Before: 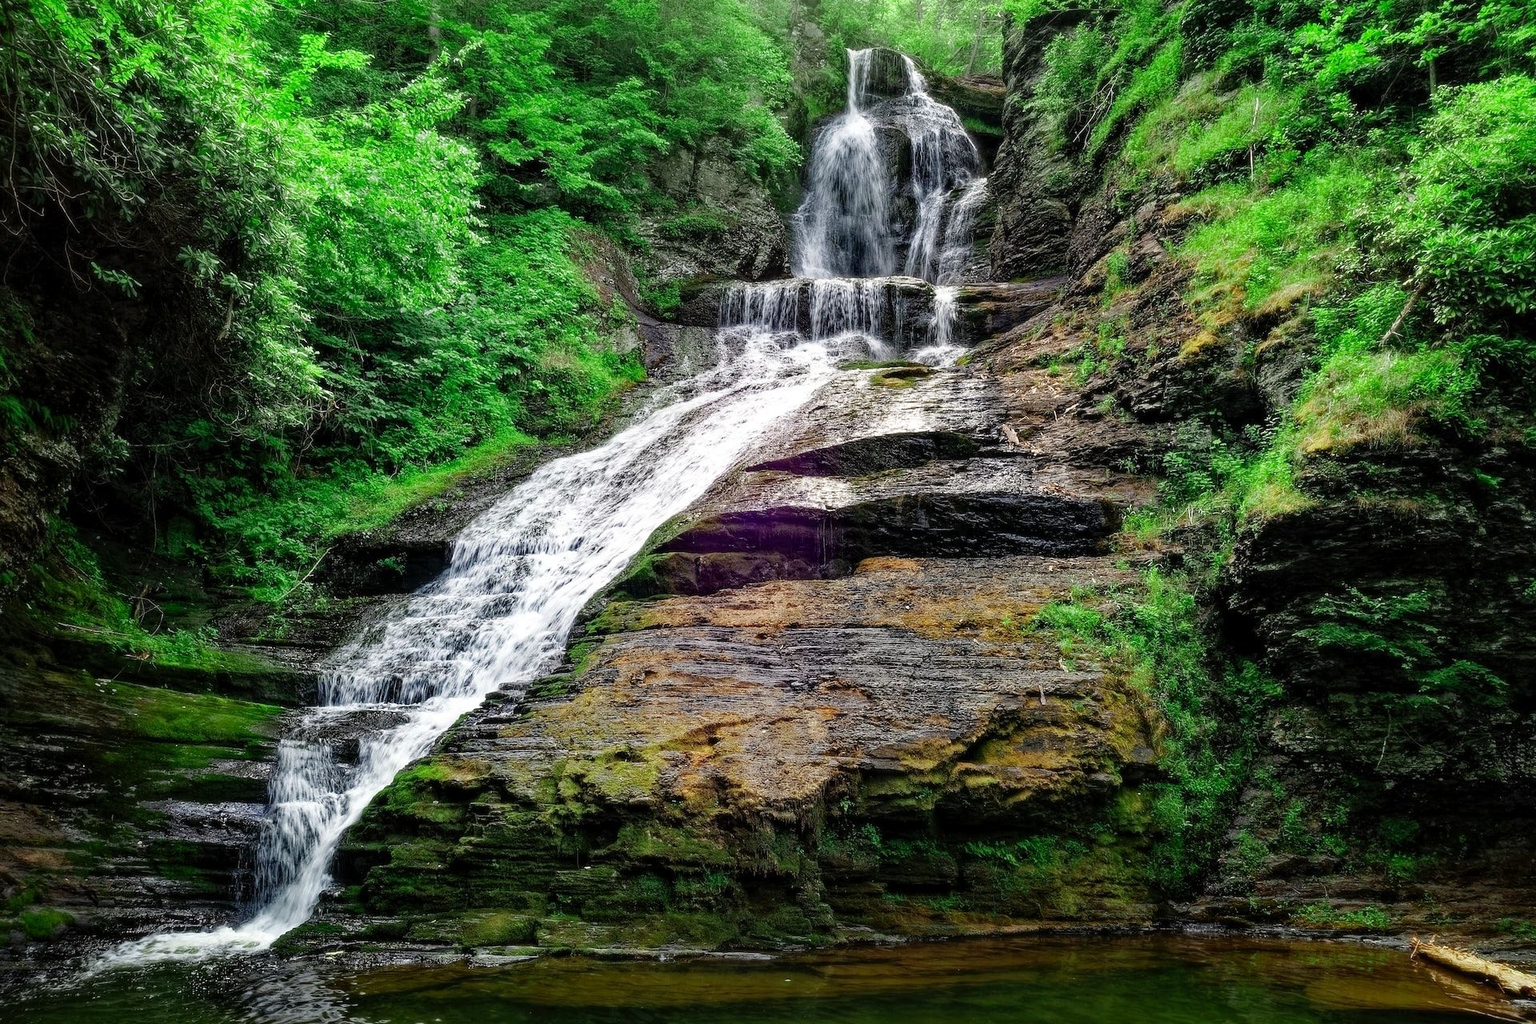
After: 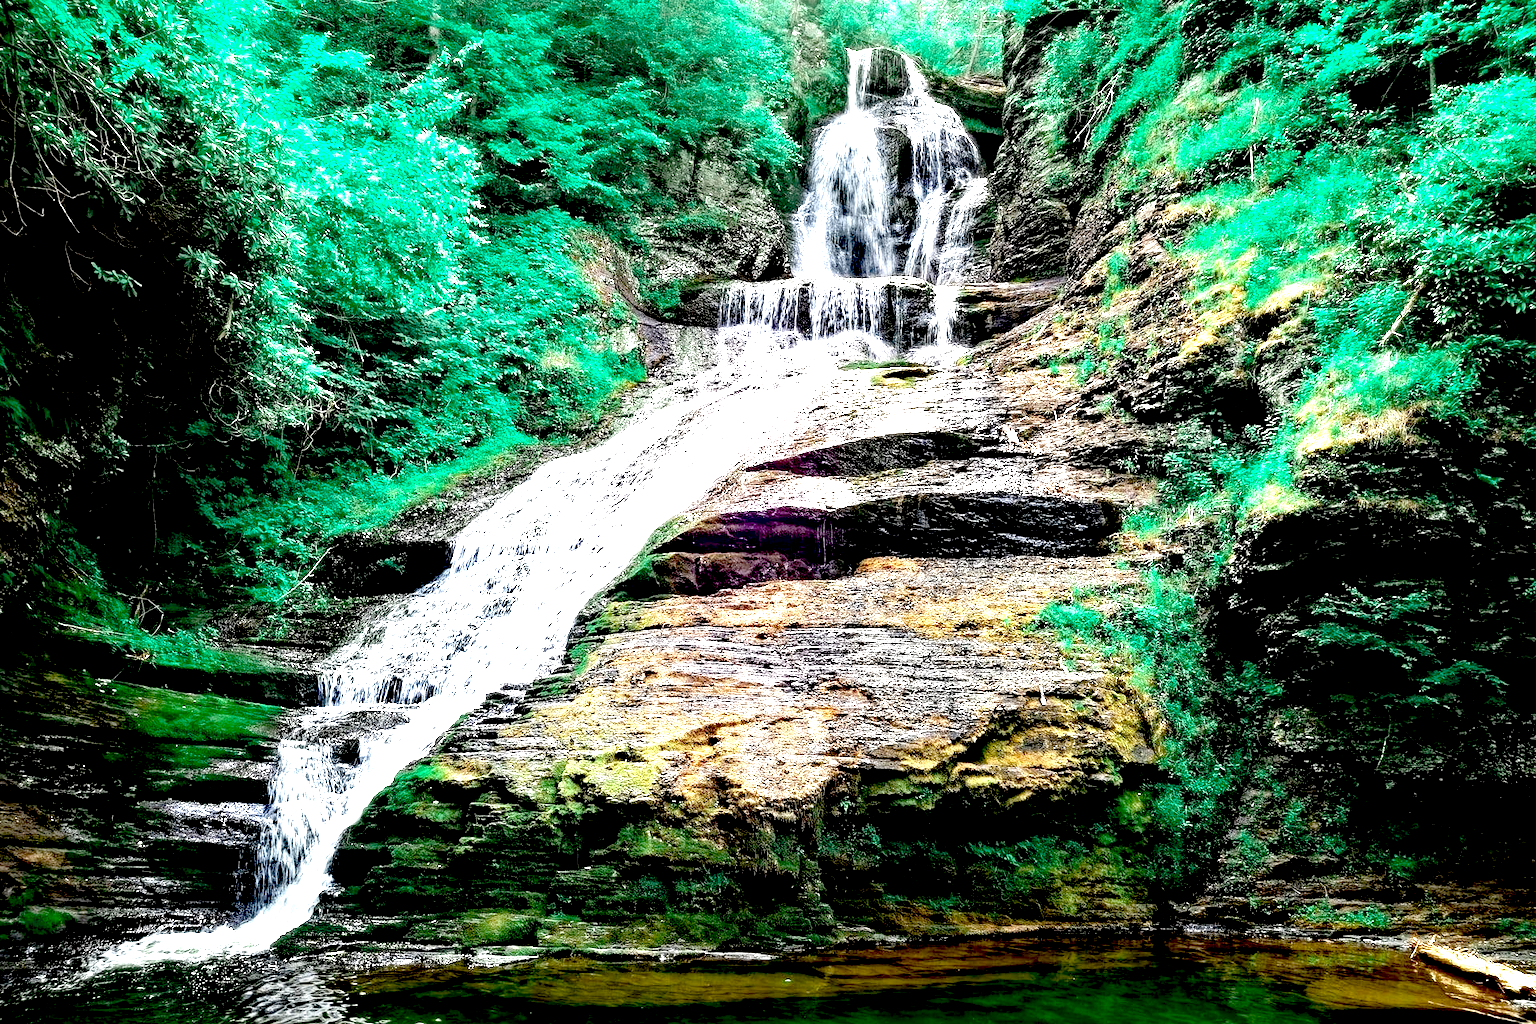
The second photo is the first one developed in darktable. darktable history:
color zones: curves: ch0 [(0, 0.5) (0.125, 0.4) (0.25, 0.5) (0.375, 0.4) (0.5, 0.4) (0.625, 0.6) (0.75, 0.6) (0.875, 0.5)]; ch1 [(0, 0.35) (0.125, 0.45) (0.25, 0.35) (0.375, 0.35) (0.5, 0.35) (0.625, 0.35) (0.75, 0.45) (0.875, 0.35)]; ch2 [(0, 0.6) (0.125, 0.5) (0.25, 0.5) (0.375, 0.6) (0.5, 0.6) (0.625, 0.5) (0.75, 0.5) (0.875, 0.5)]
exposure: black level correction 0.016, exposure 1.774 EV, compensate highlight preservation false
shadows and highlights: shadows -12.5, white point adjustment 4, highlights 28.33
